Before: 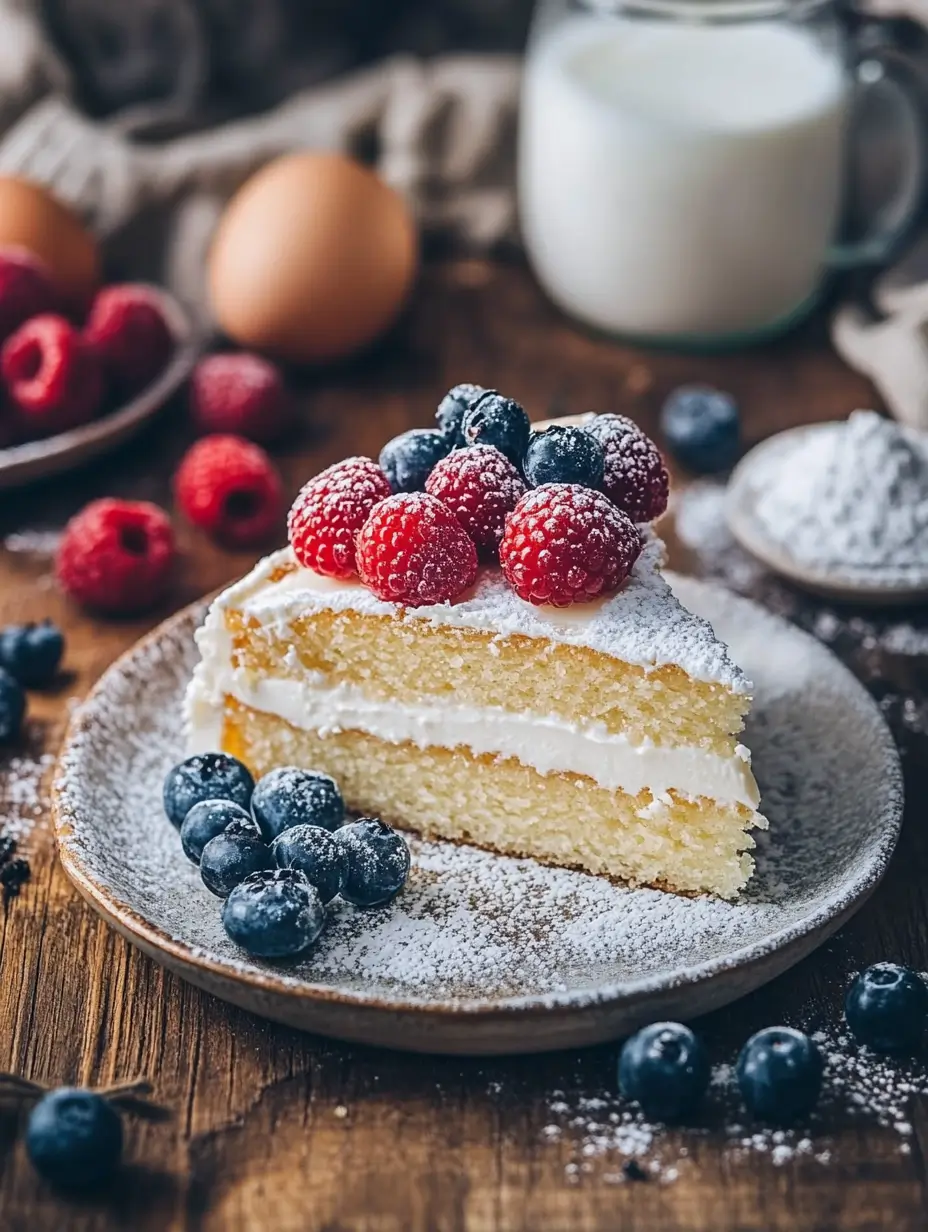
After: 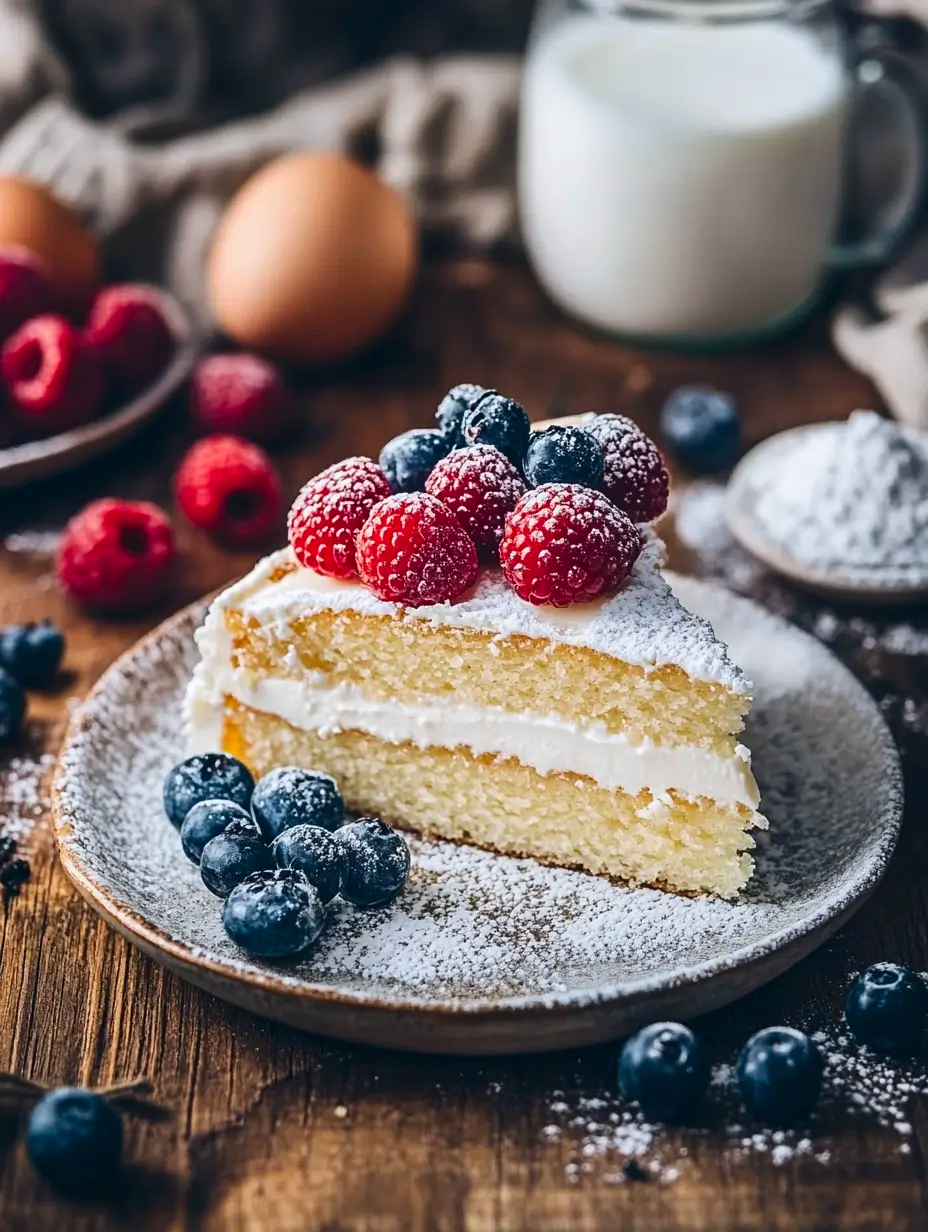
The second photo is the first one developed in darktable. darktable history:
contrast brightness saturation: contrast 0.151, brightness -0.015, saturation 0.099
